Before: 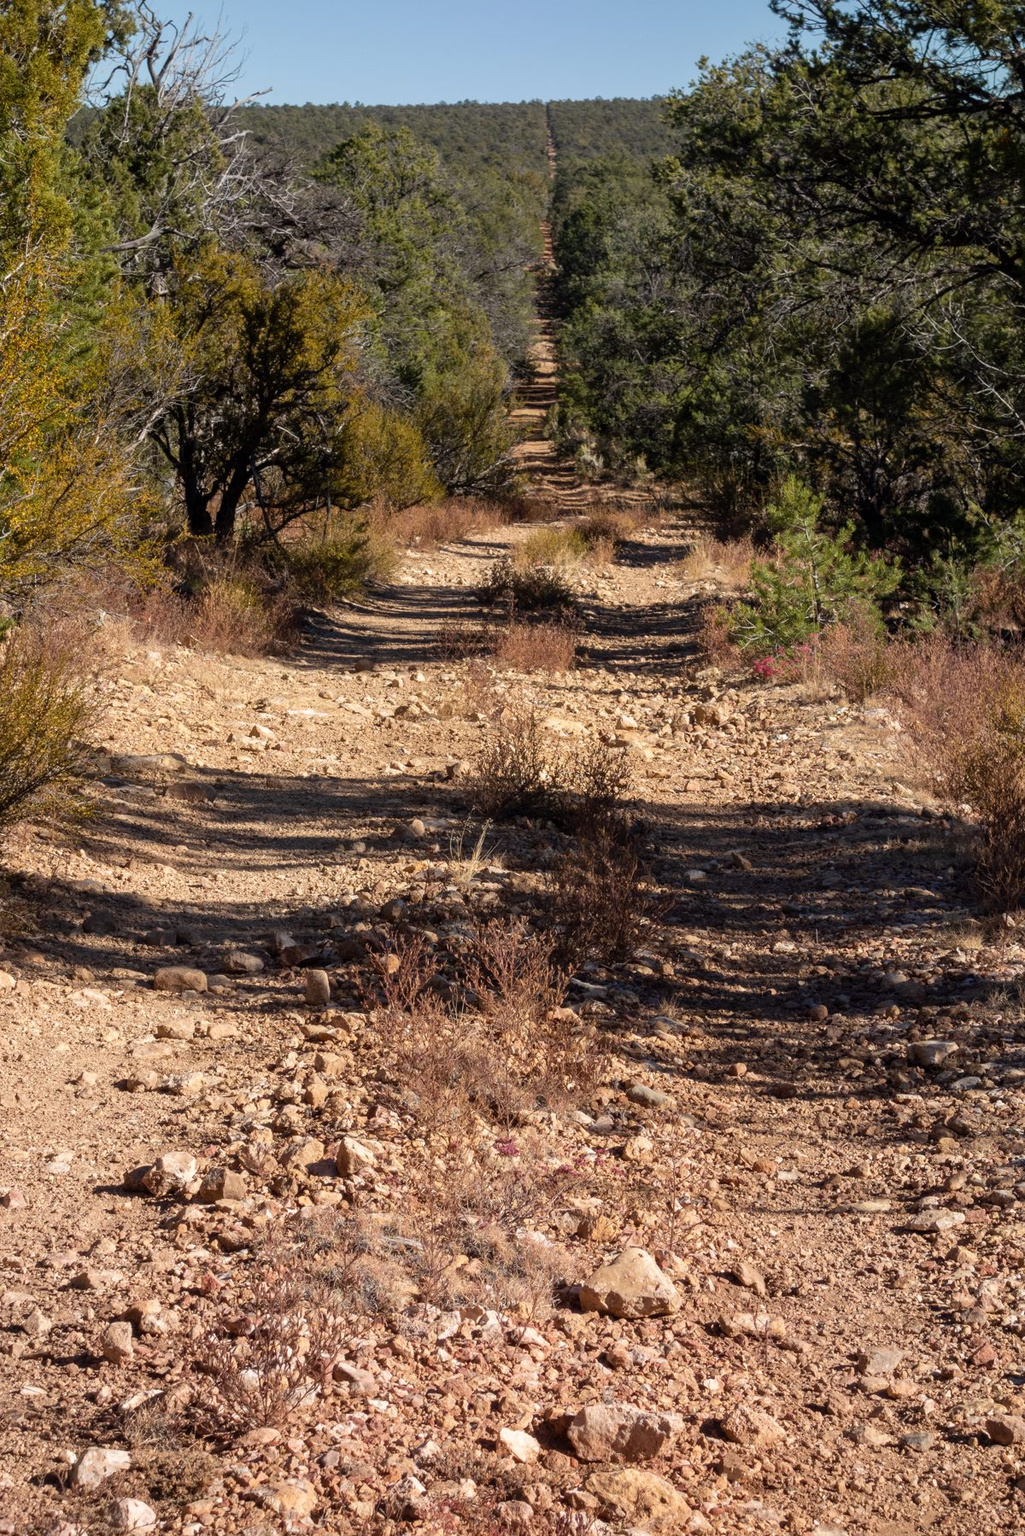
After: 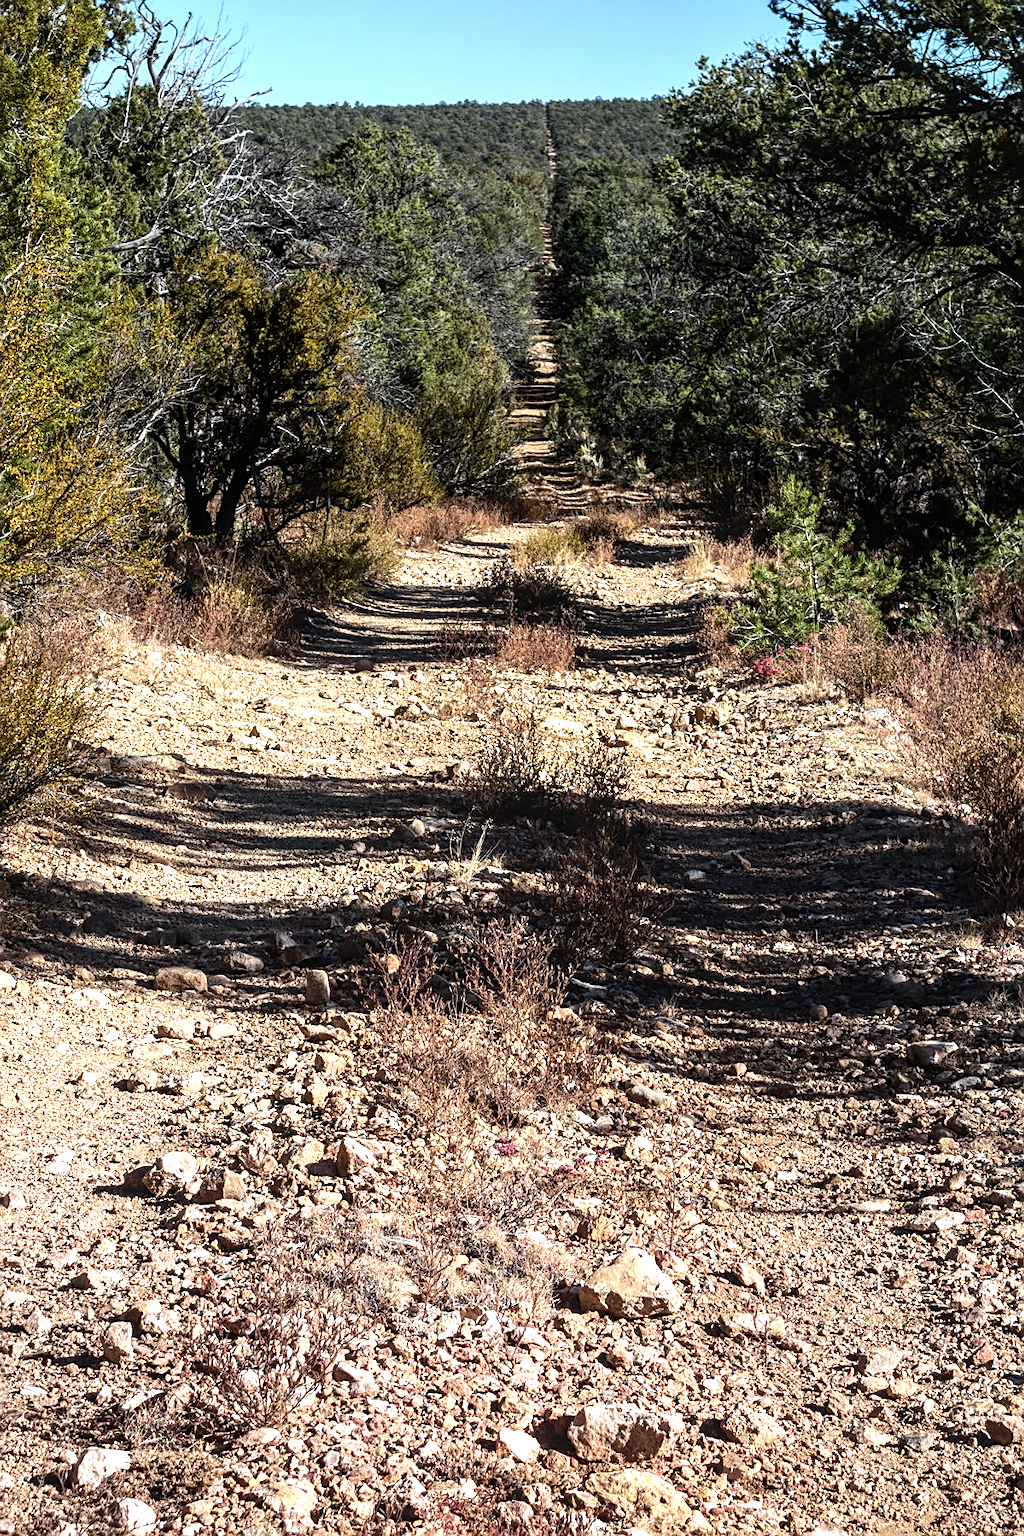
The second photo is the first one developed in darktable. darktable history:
sharpen: on, module defaults
color calibration: illuminant Planckian (black body), x 0.368, y 0.361, temperature 4273.23 K, gamut compression 1.72
tone equalizer: -8 EV -1.08 EV, -7 EV -1.01 EV, -6 EV -0.892 EV, -5 EV -0.588 EV, -3 EV 0.584 EV, -2 EV 0.851 EV, -1 EV 0.985 EV, +0 EV 1.05 EV, edges refinement/feathering 500, mask exposure compensation -1.57 EV, preserve details no
local contrast: on, module defaults
